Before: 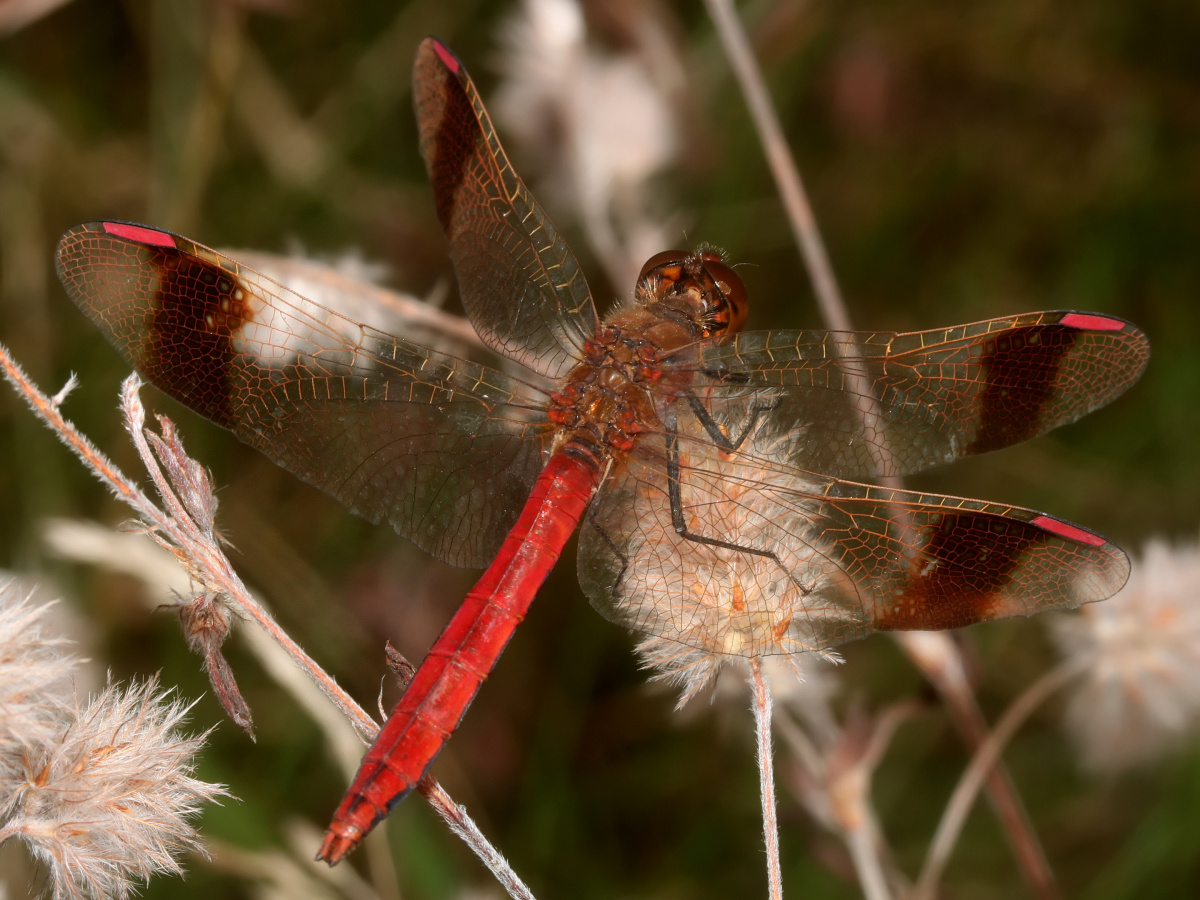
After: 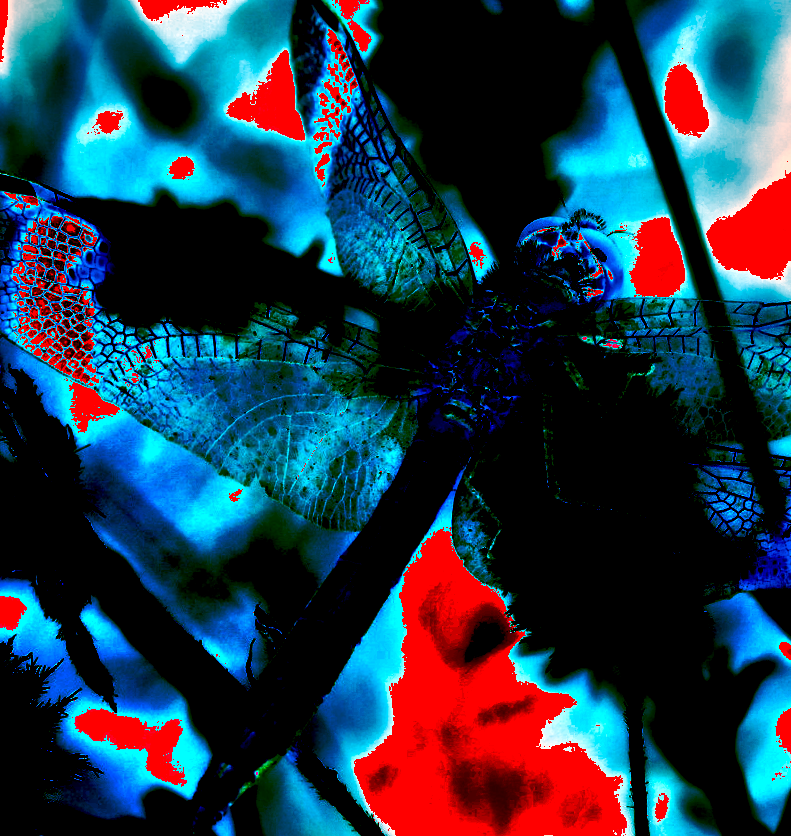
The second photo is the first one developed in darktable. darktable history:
shadows and highlights: shadows 5, soften with gaussian
white balance: red 8, blue 8
exposure: black level correction -0.005, exposure 1 EV, compensate highlight preservation false
rotate and perspective: rotation 0.679°, lens shift (horizontal) 0.136, crop left 0.009, crop right 0.991, crop top 0.078, crop bottom 0.95
crop and rotate: left 13.409%, right 19.924%
